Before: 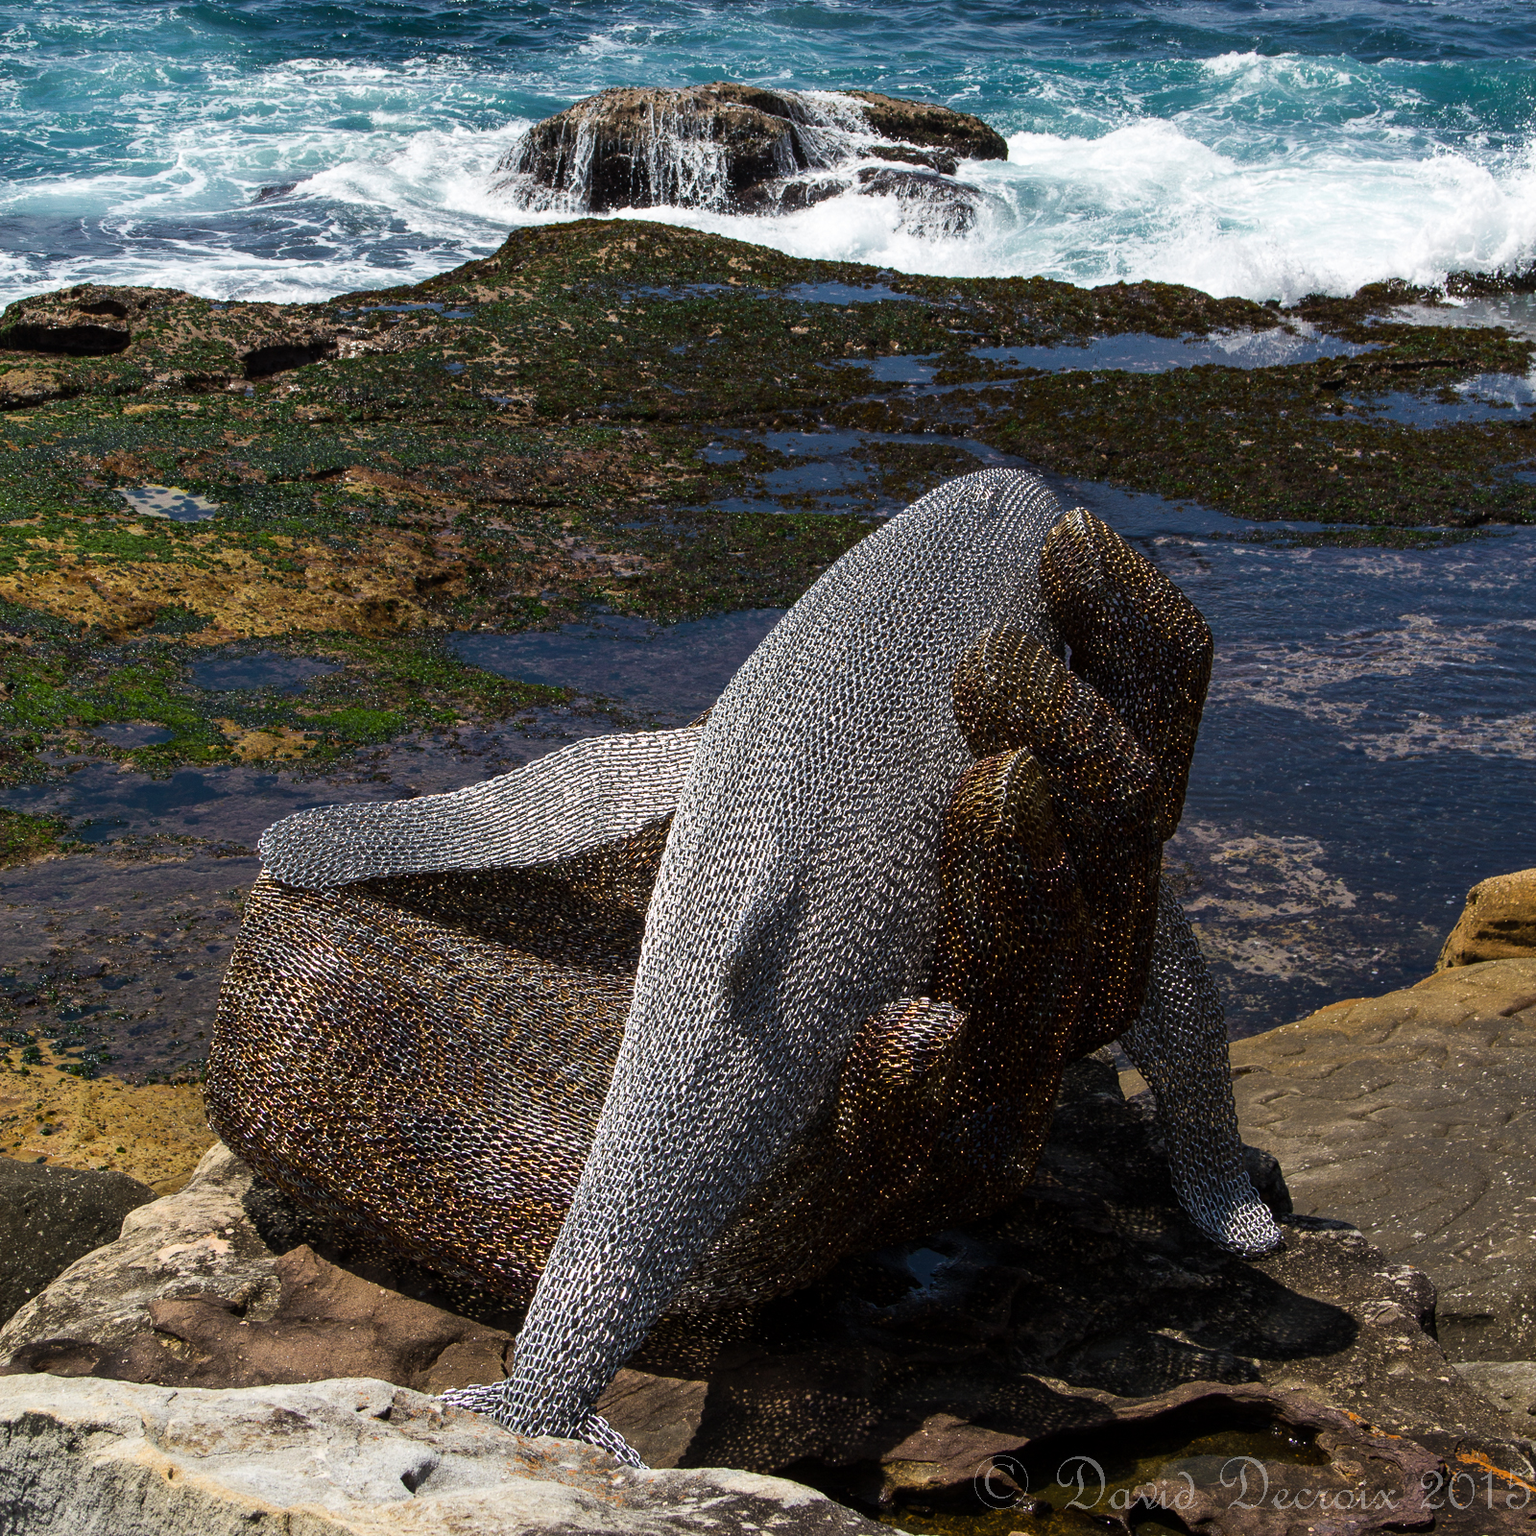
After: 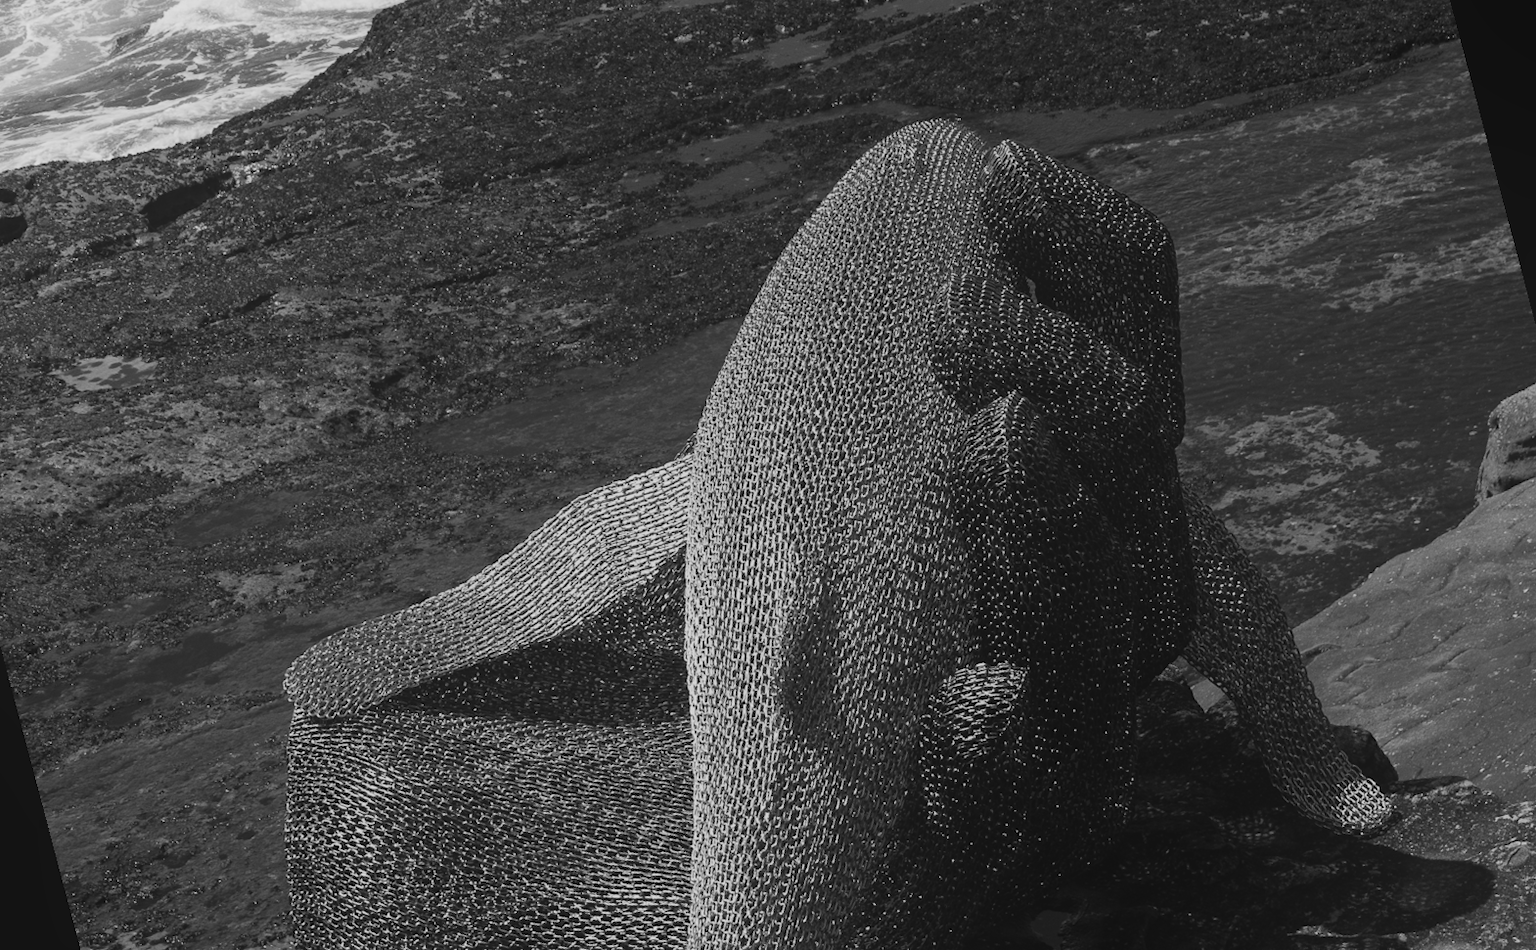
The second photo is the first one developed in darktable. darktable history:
rotate and perspective: rotation -14.8°, crop left 0.1, crop right 0.903, crop top 0.25, crop bottom 0.748
exposure: black level correction -0.001, exposure 0.08 EV, compensate highlight preservation false
monochrome: a 32, b 64, size 2.3
local contrast: detail 69%
